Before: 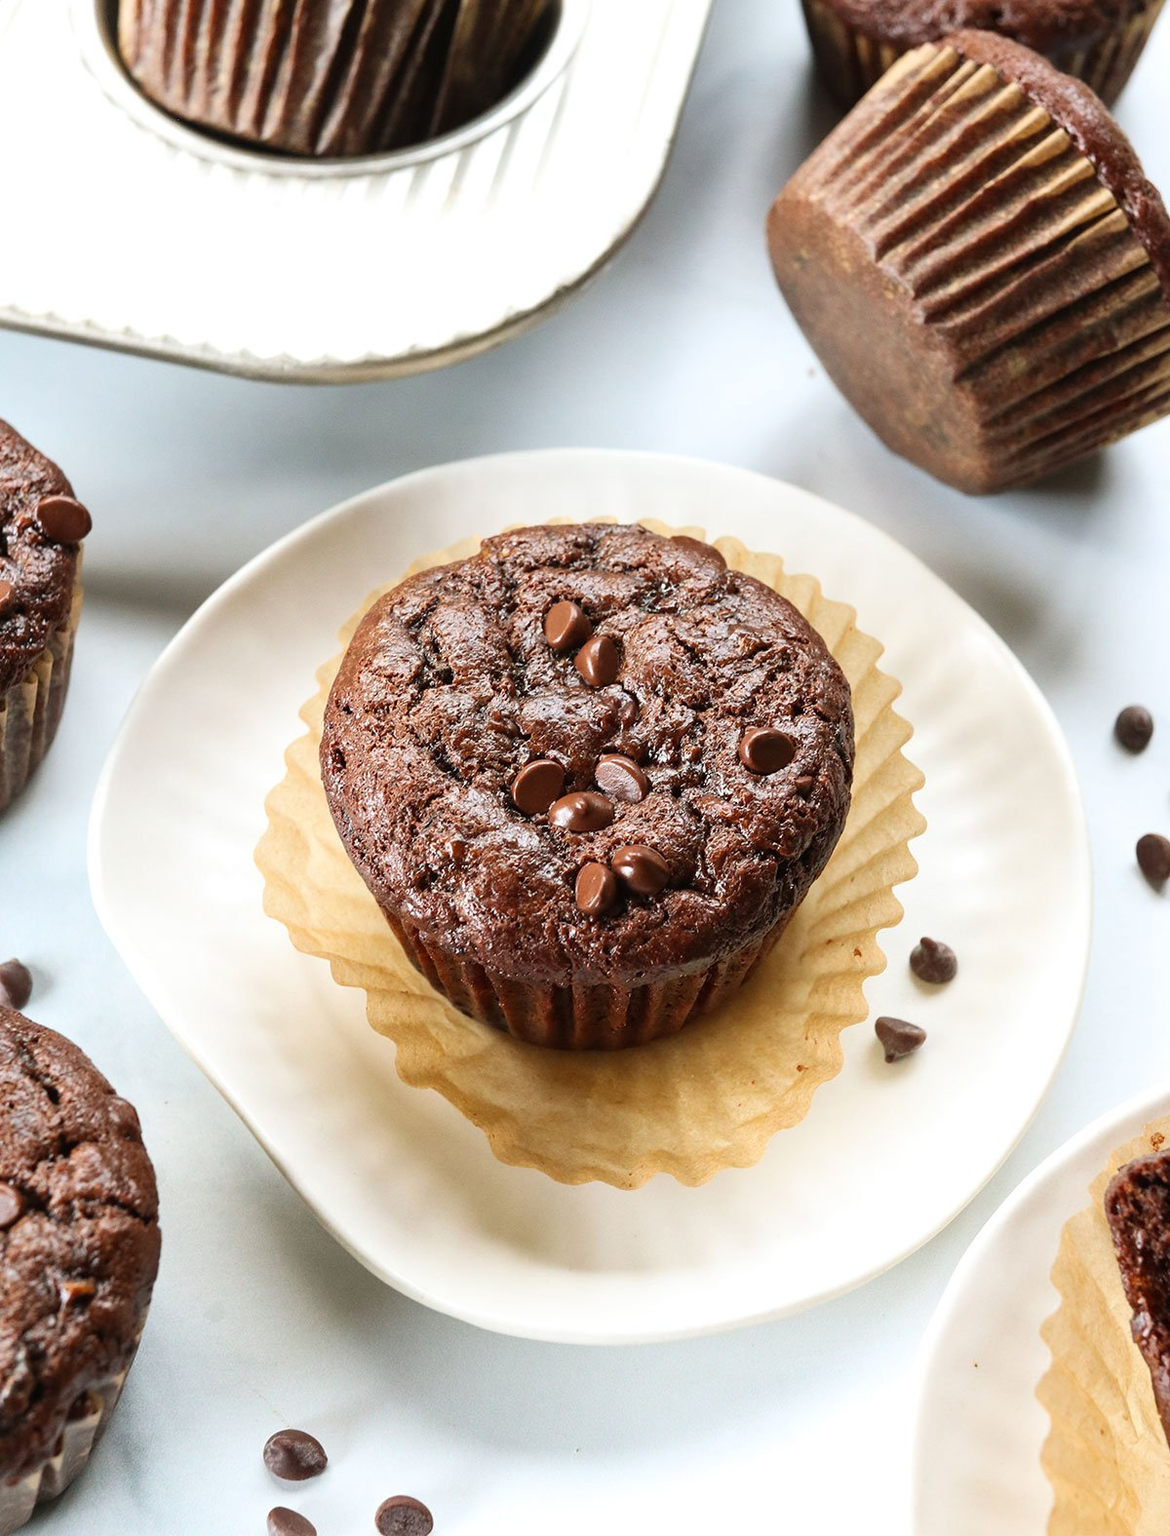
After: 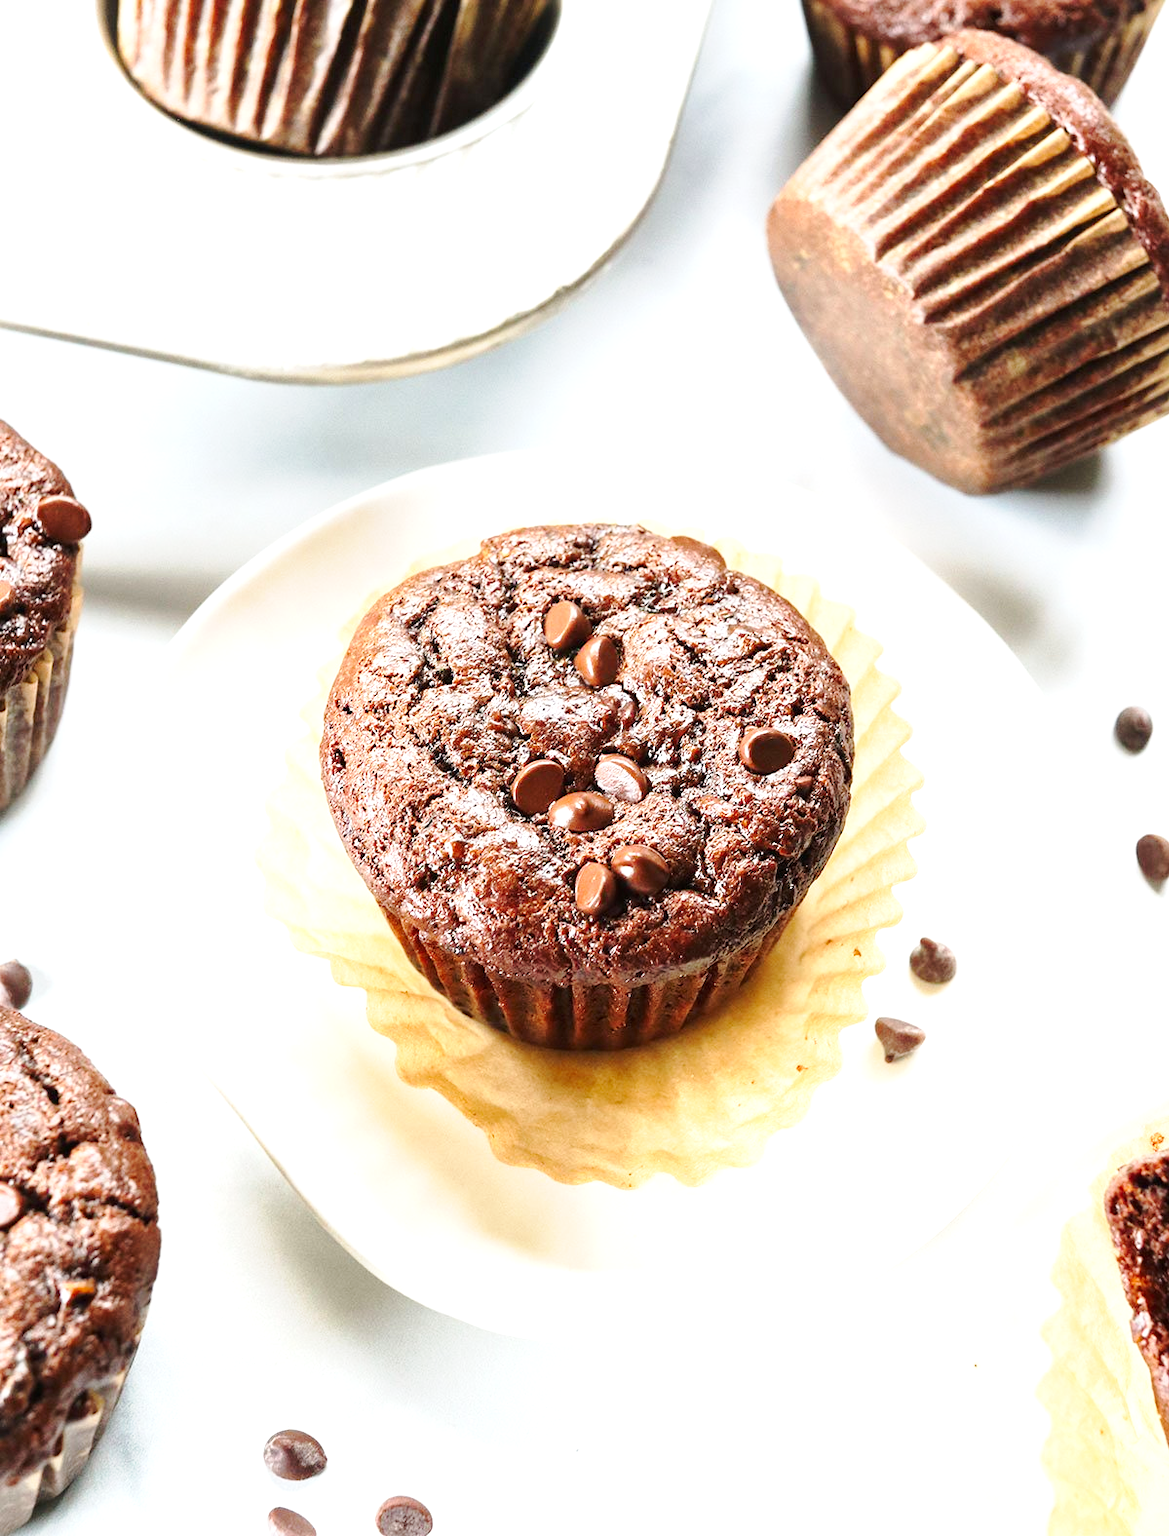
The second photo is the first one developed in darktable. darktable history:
color balance rgb: shadows lift › chroma 2.05%, shadows lift › hue 248.28°, perceptual saturation grading › global saturation 0.496%
exposure: black level correction 0, exposure 1 EV, compensate exposure bias true, compensate highlight preservation false
tone curve: curves: ch0 [(0, 0) (0.035, 0.017) (0.131, 0.108) (0.279, 0.279) (0.476, 0.554) (0.617, 0.693) (0.704, 0.77) (0.801, 0.854) (0.895, 0.927) (1, 0.976)]; ch1 [(0, 0) (0.318, 0.278) (0.444, 0.427) (0.493, 0.493) (0.537, 0.547) (0.594, 0.616) (0.746, 0.764) (1, 1)]; ch2 [(0, 0) (0.316, 0.292) (0.381, 0.37) (0.423, 0.448) (0.476, 0.482) (0.502, 0.498) (0.529, 0.532) (0.583, 0.608) (0.639, 0.657) (0.7, 0.7) (0.861, 0.808) (1, 0.951)], preserve colors none
